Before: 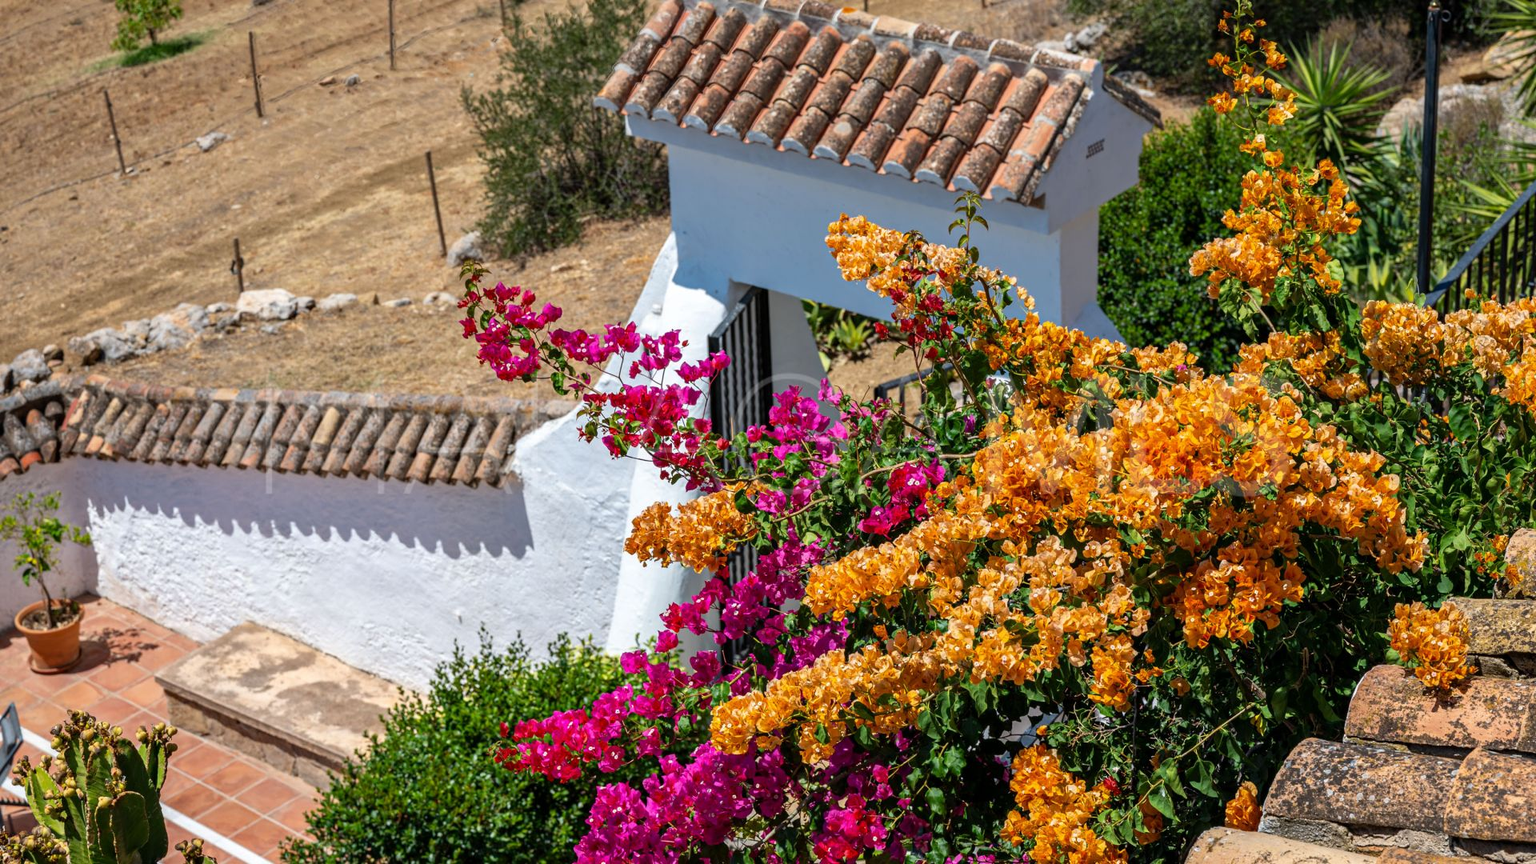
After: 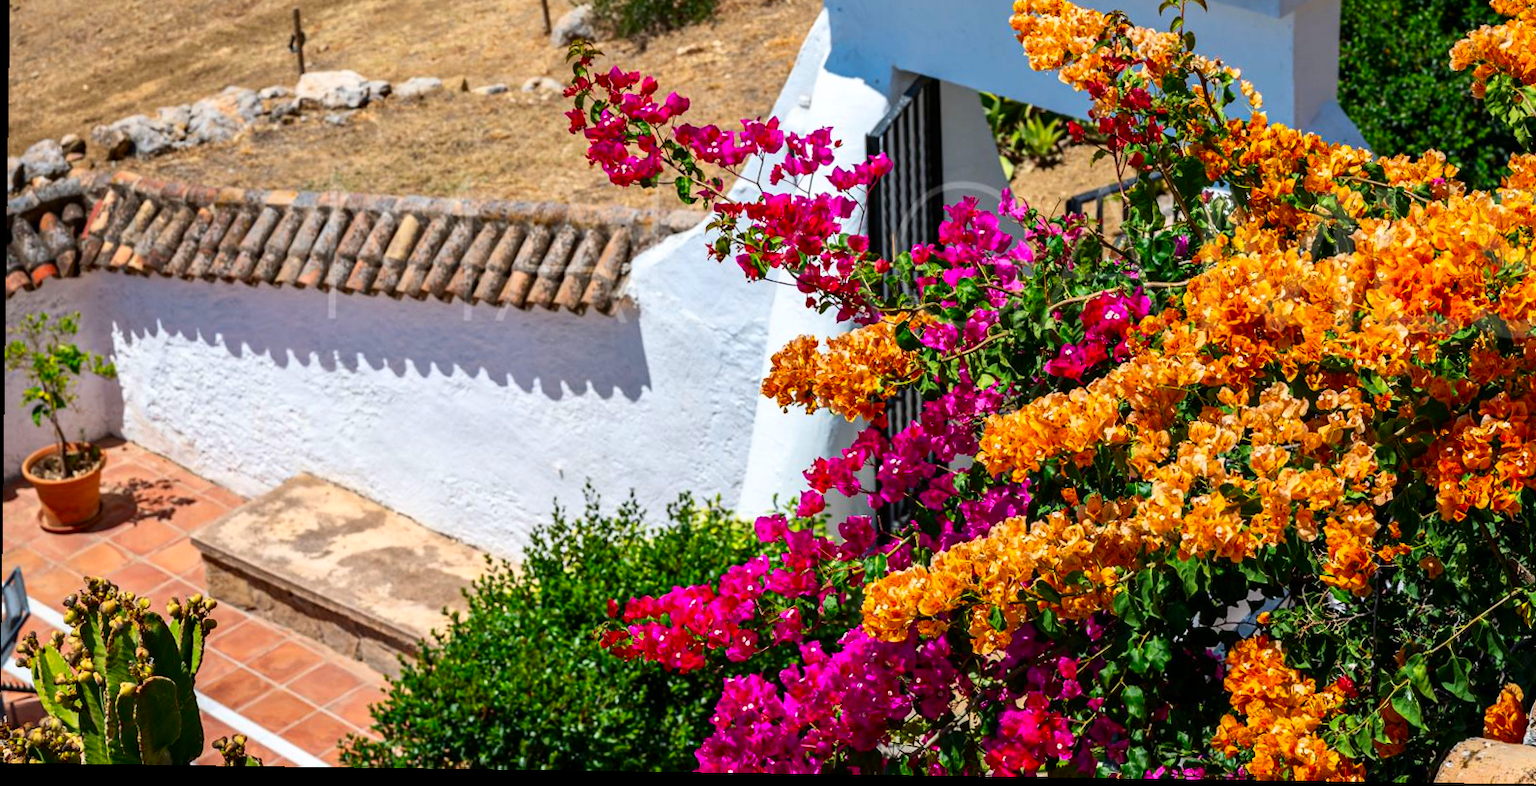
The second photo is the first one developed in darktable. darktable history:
crop: top 26.531%, right 17.959%
rotate and perspective: rotation 0.8°, automatic cropping off
contrast brightness saturation: contrast 0.16, saturation 0.32
